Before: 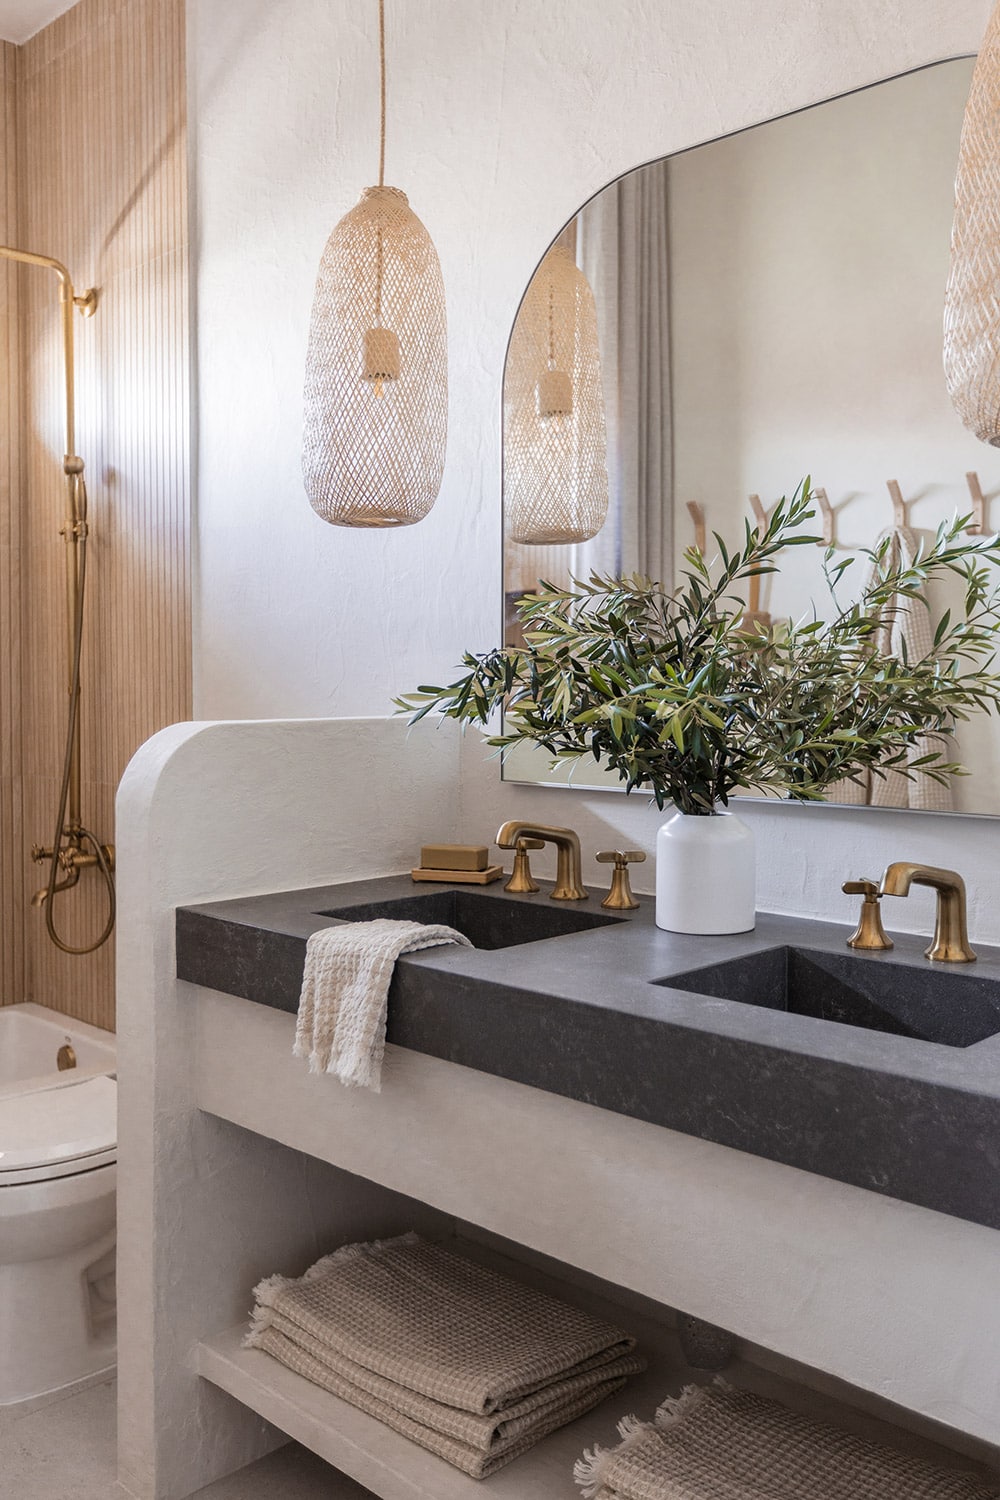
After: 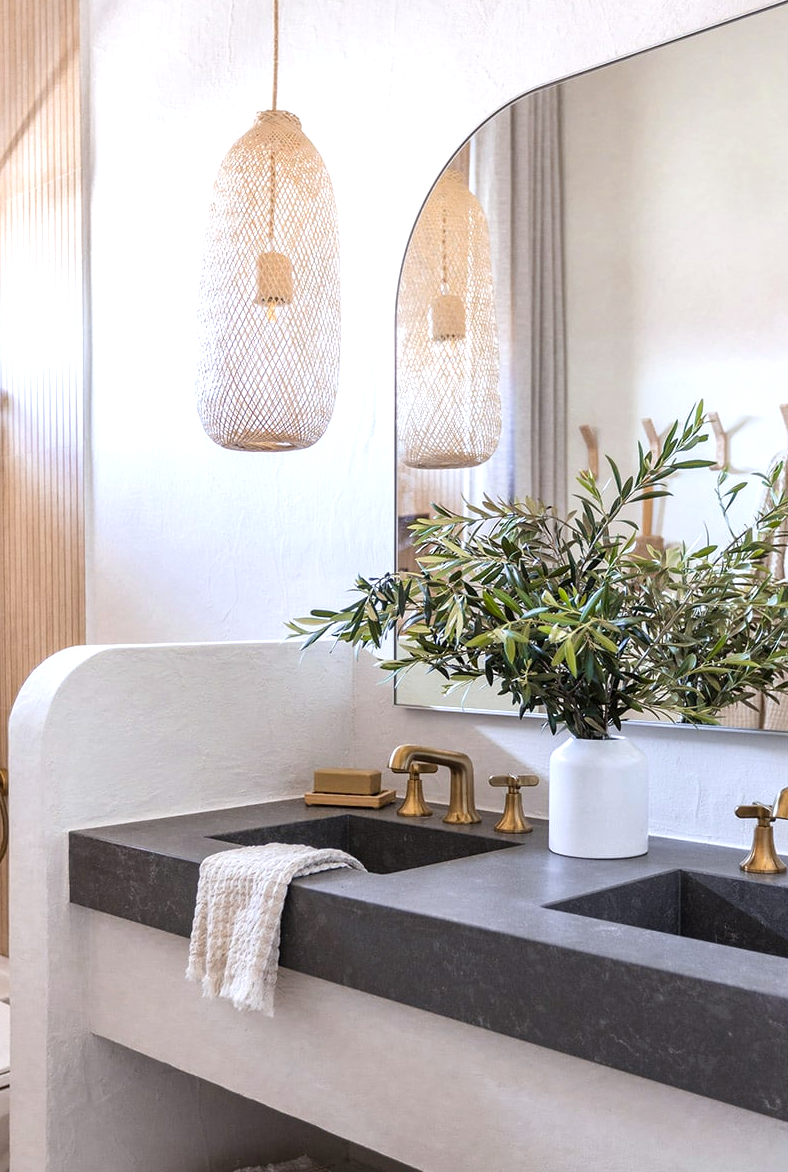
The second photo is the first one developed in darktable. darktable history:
white balance: red 0.974, blue 1.044
exposure: exposure 0.559 EV, compensate highlight preservation false
crop and rotate: left 10.77%, top 5.1%, right 10.41%, bottom 16.76%
color correction: saturation 1.1
